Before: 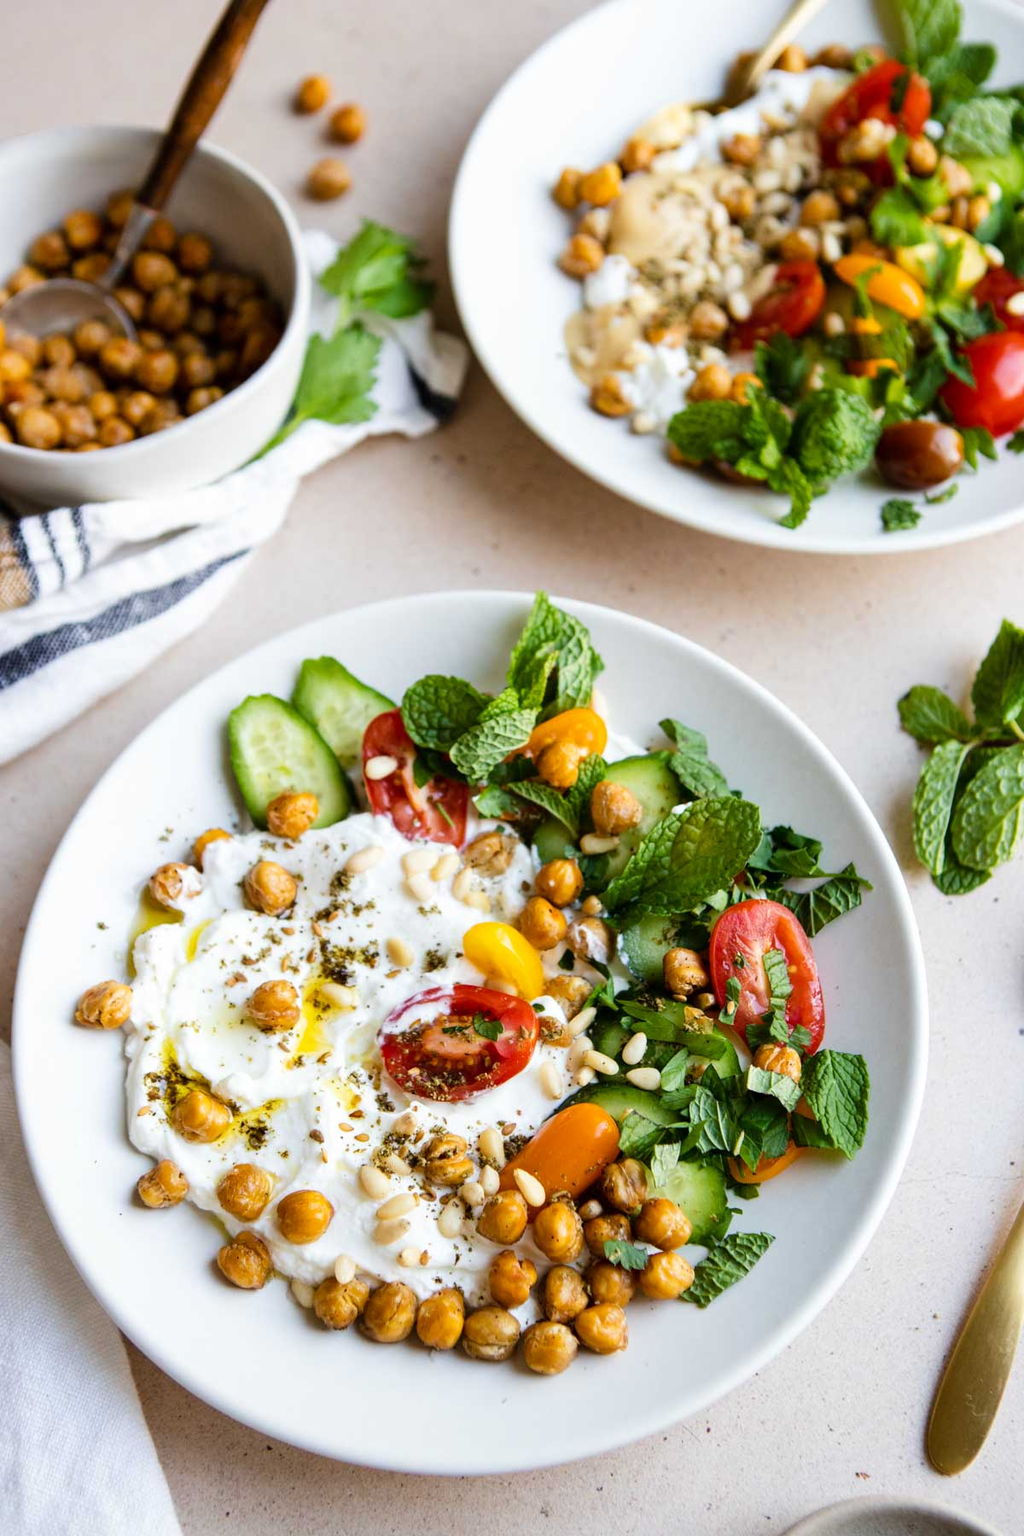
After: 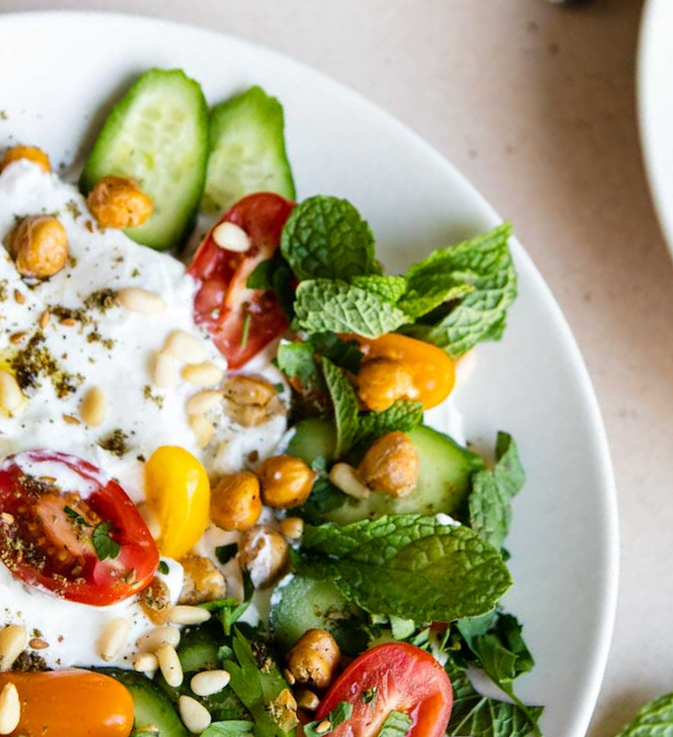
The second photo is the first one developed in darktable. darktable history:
crop and rotate: angle -44.9°, top 16.018%, right 0.861%, bottom 11.623%
